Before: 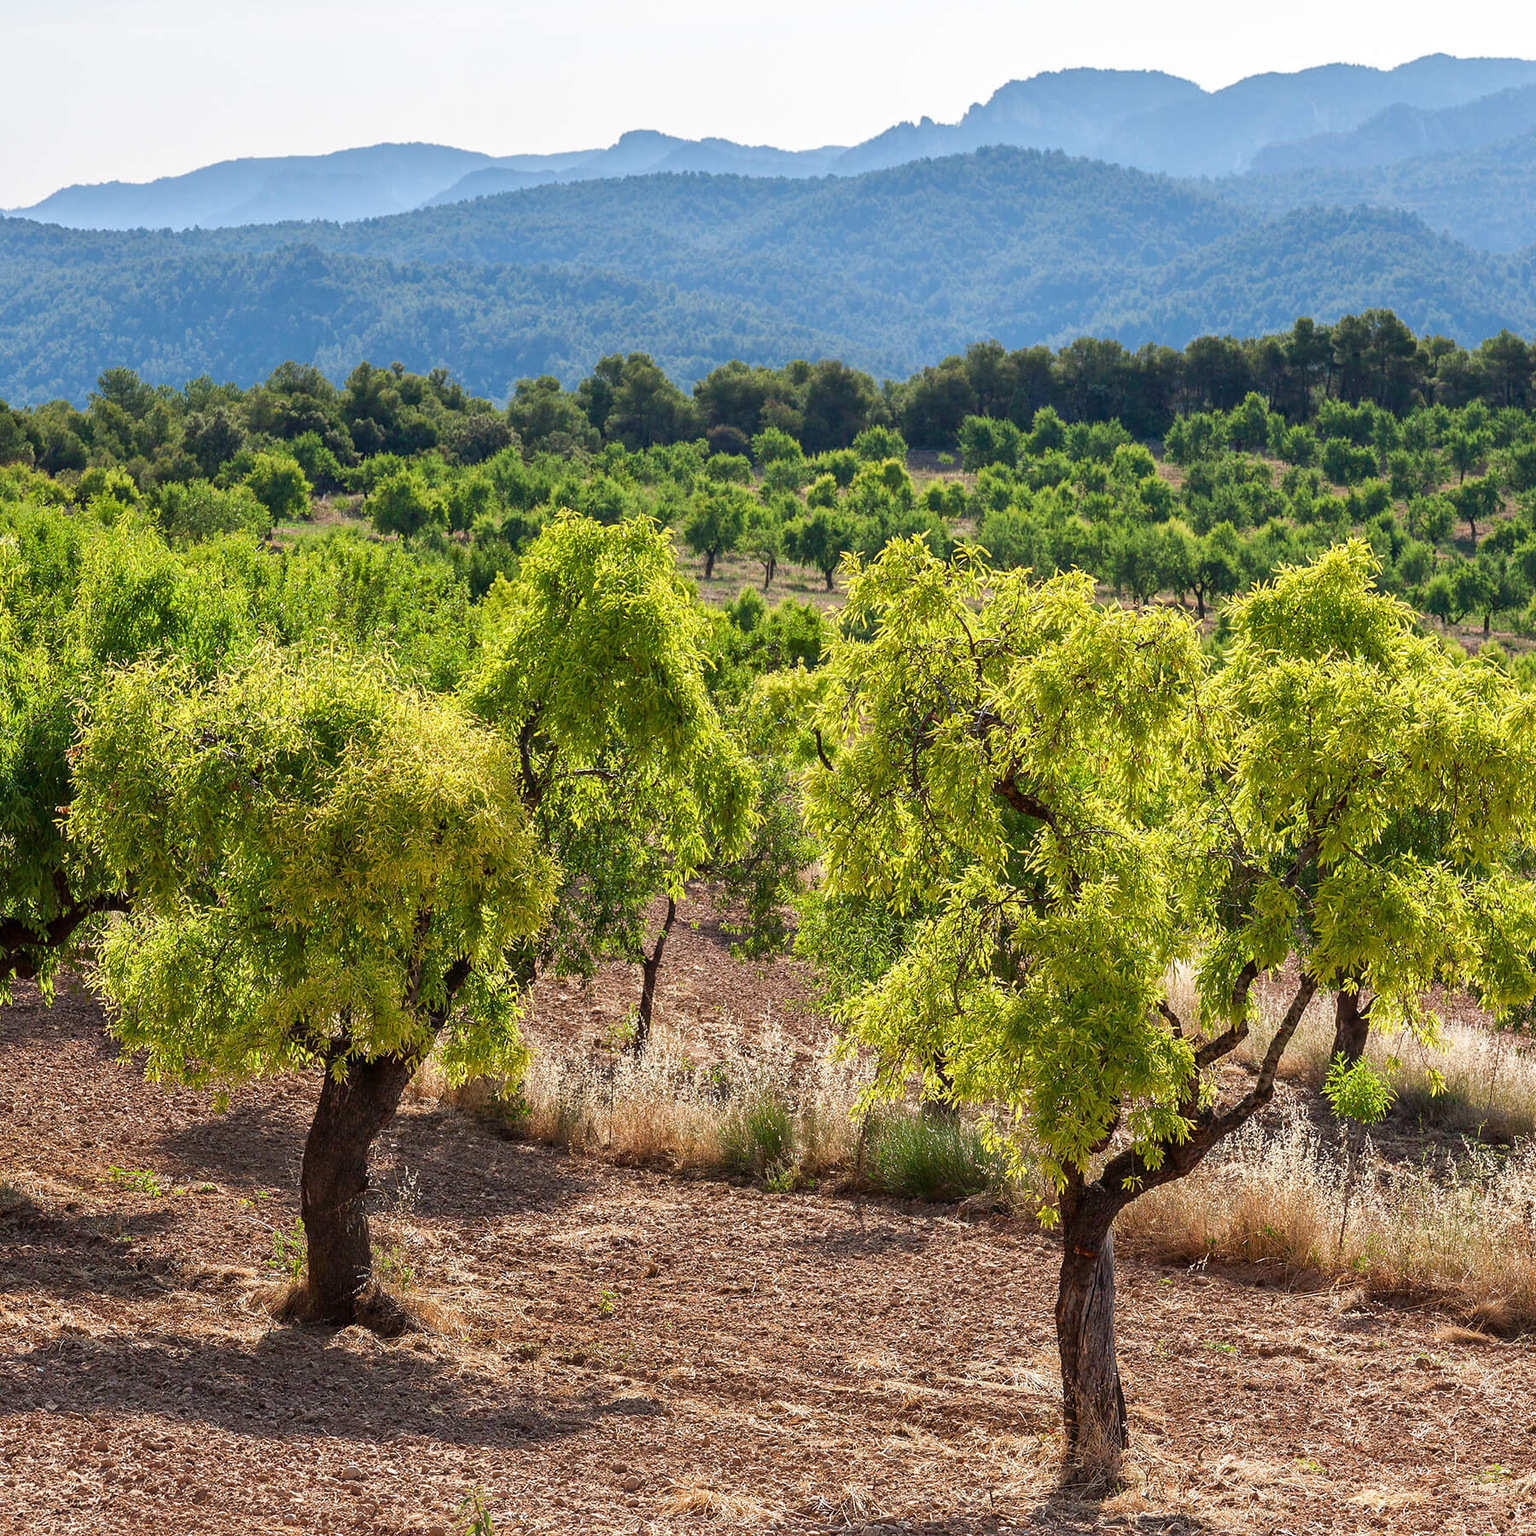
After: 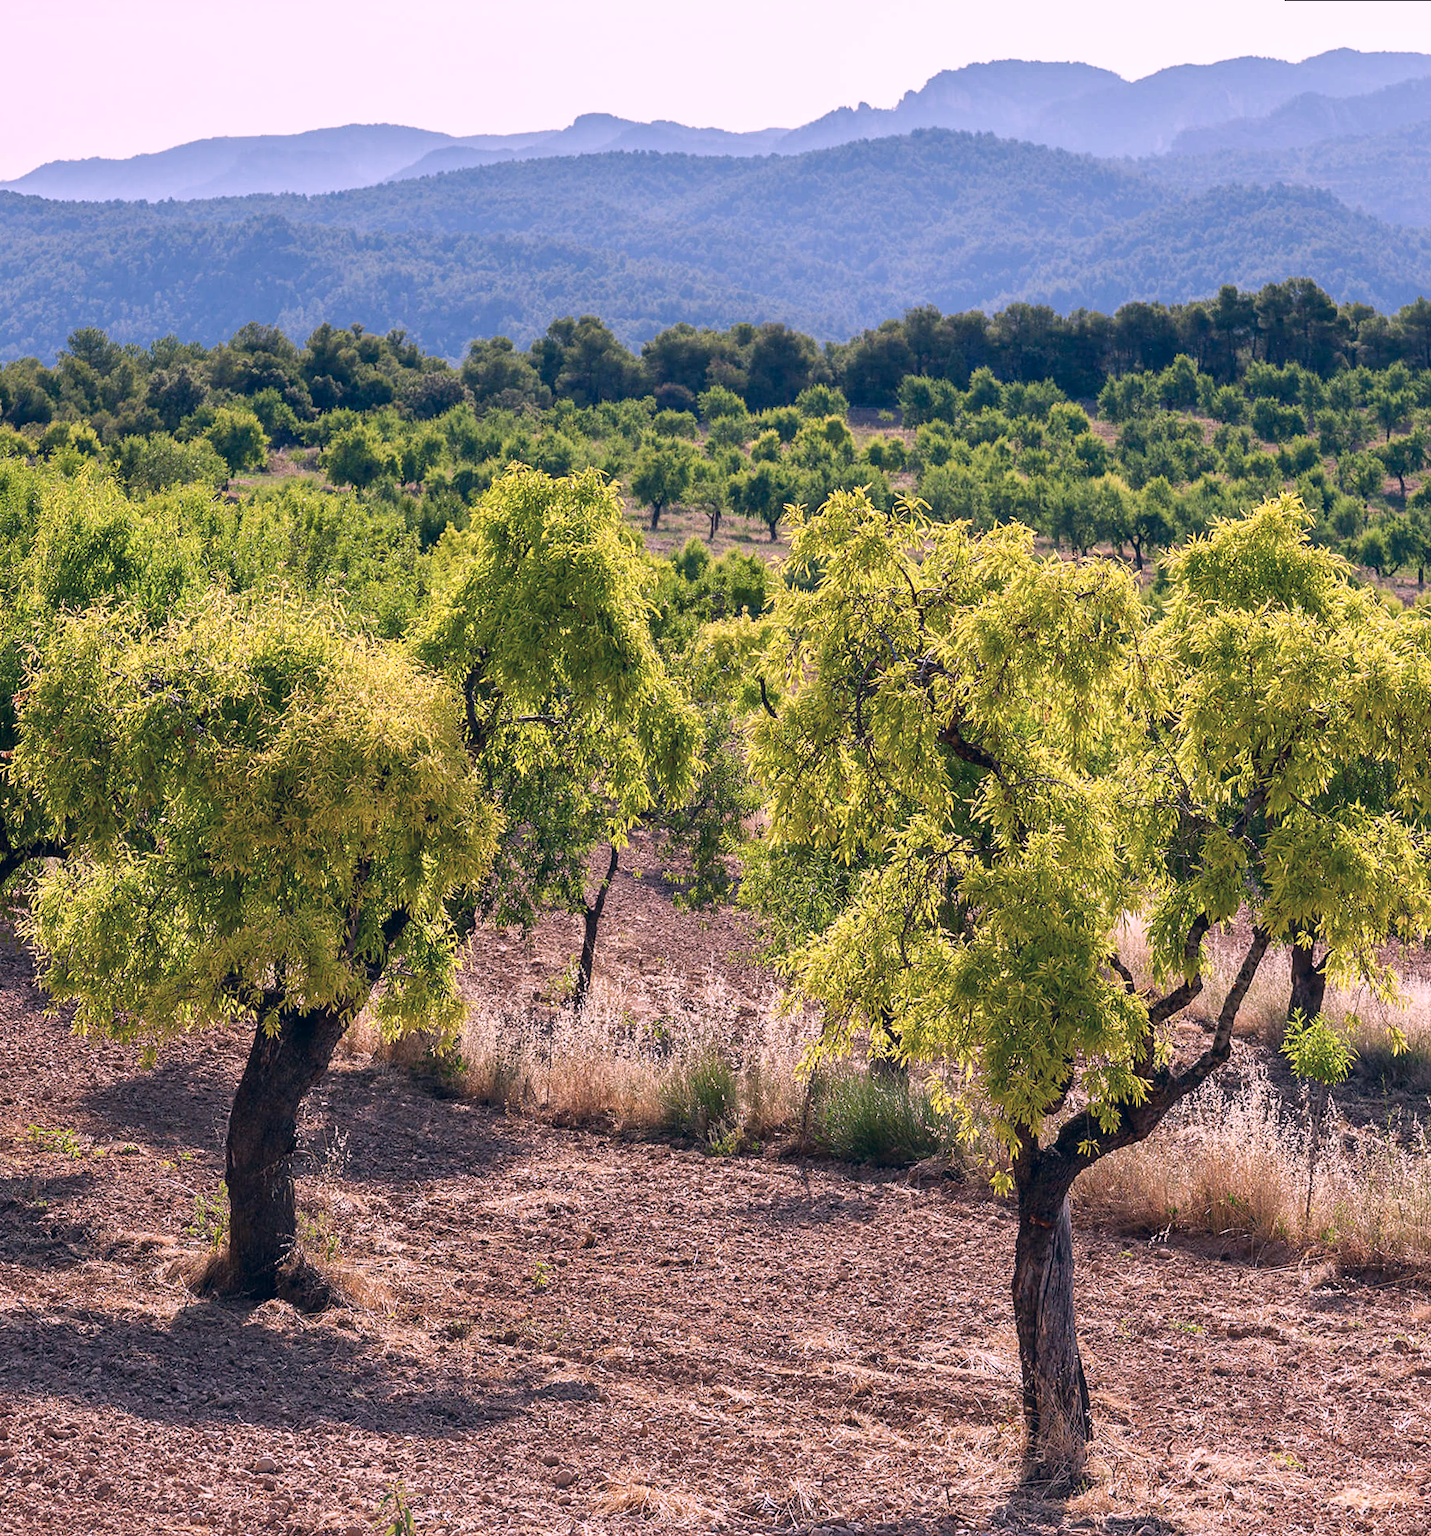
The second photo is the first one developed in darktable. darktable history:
white balance: red 1.004, blue 1.096
exposure: compensate highlight preservation false
rotate and perspective: rotation 0.215°, lens shift (vertical) -0.139, crop left 0.069, crop right 0.939, crop top 0.002, crop bottom 0.996
color correction: highlights a* 14.46, highlights b* 5.85, shadows a* -5.53, shadows b* -15.24, saturation 0.85
